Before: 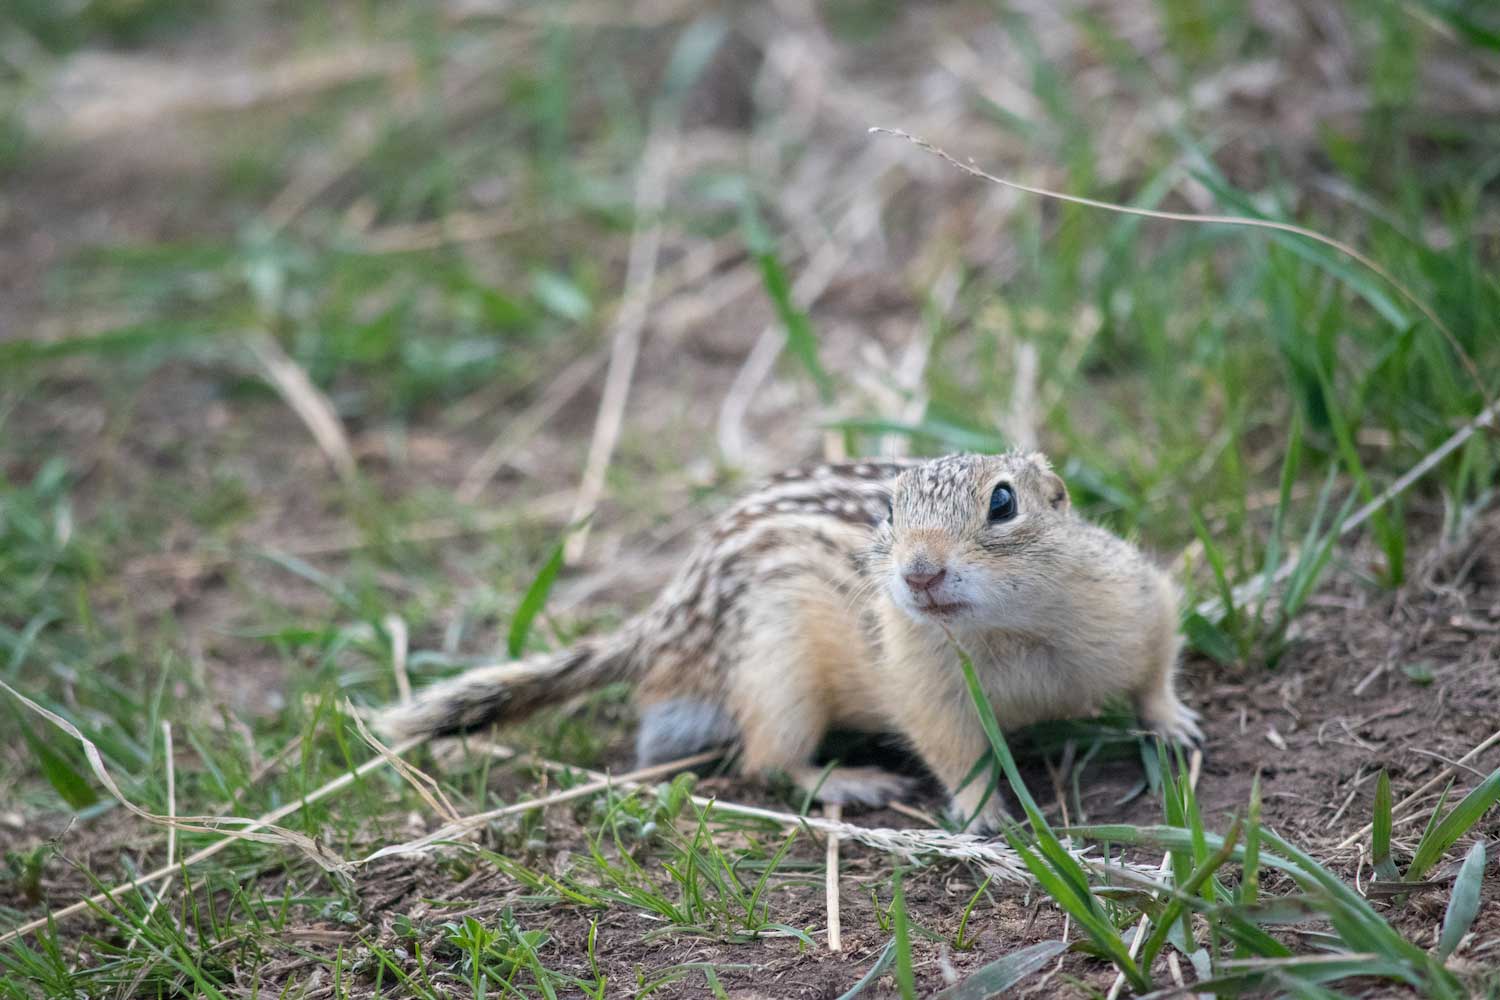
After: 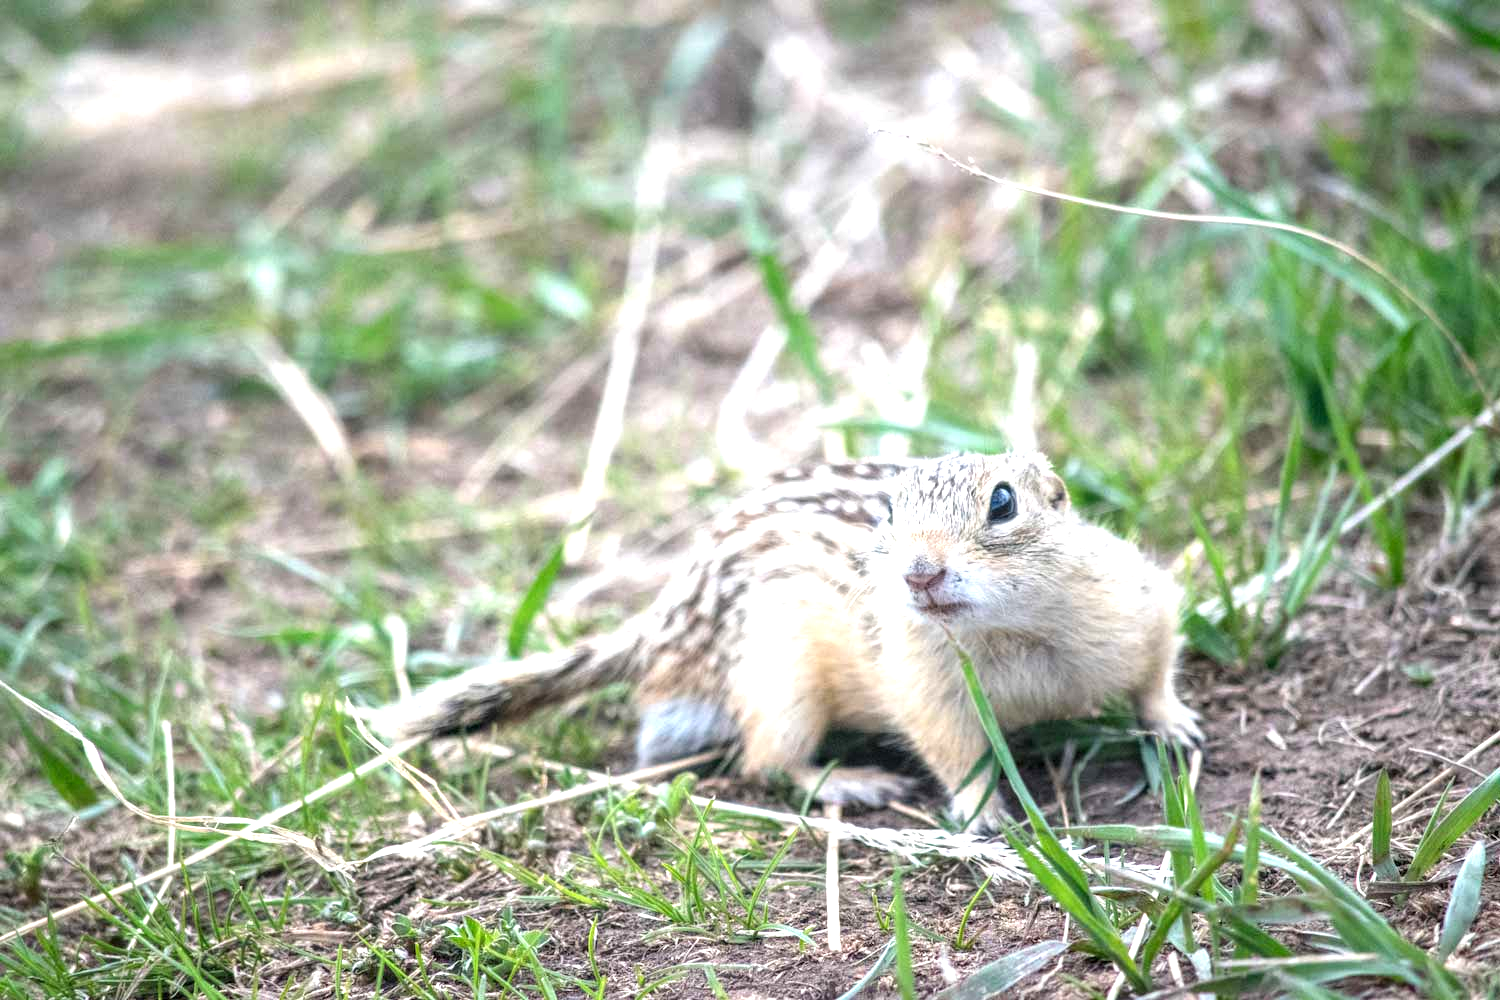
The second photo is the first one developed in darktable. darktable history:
local contrast: on, module defaults
exposure: black level correction 0, exposure 1.106 EV, compensate exposure bias true, compensate highlight preservation false
